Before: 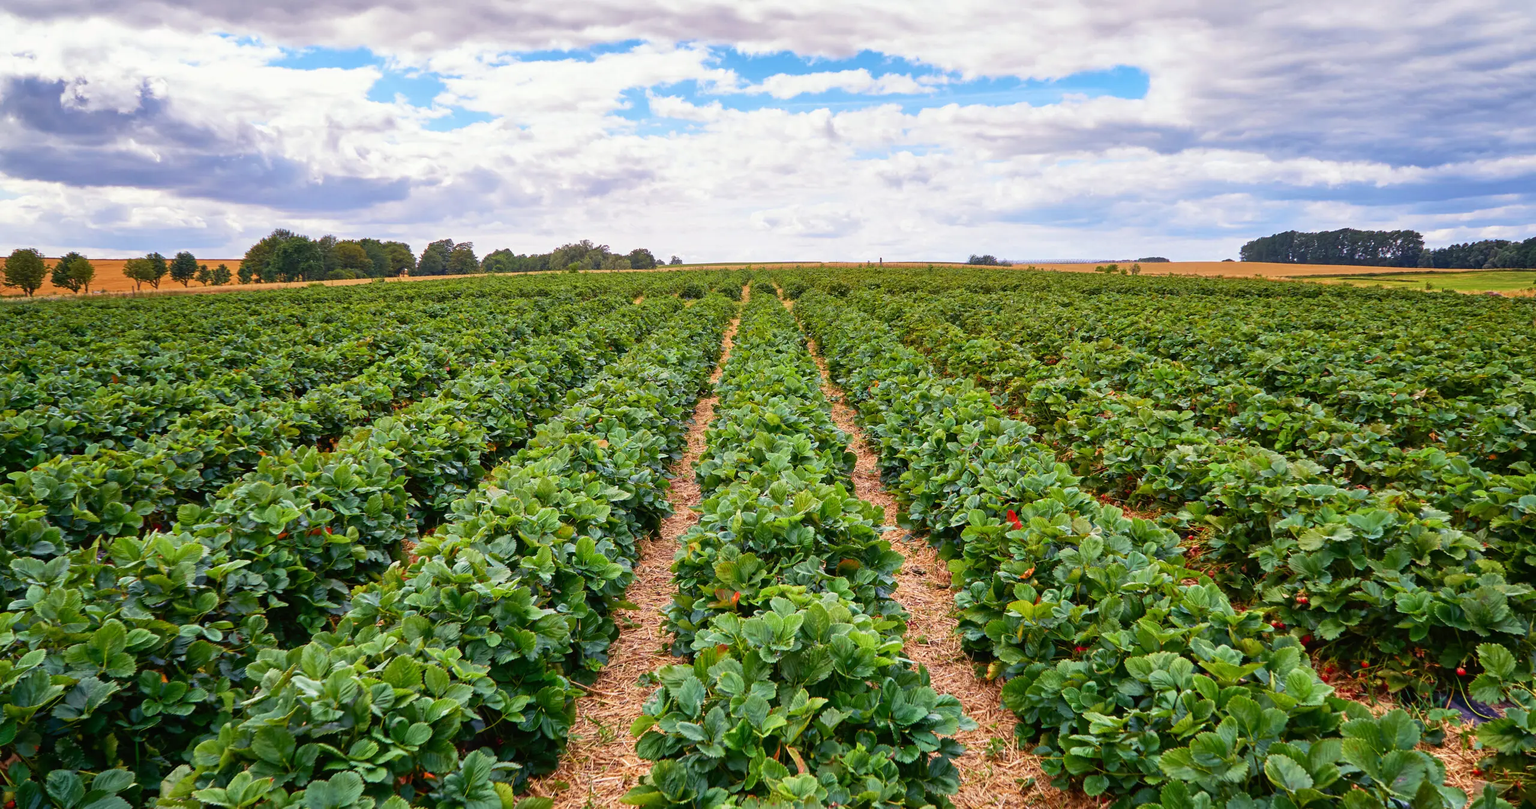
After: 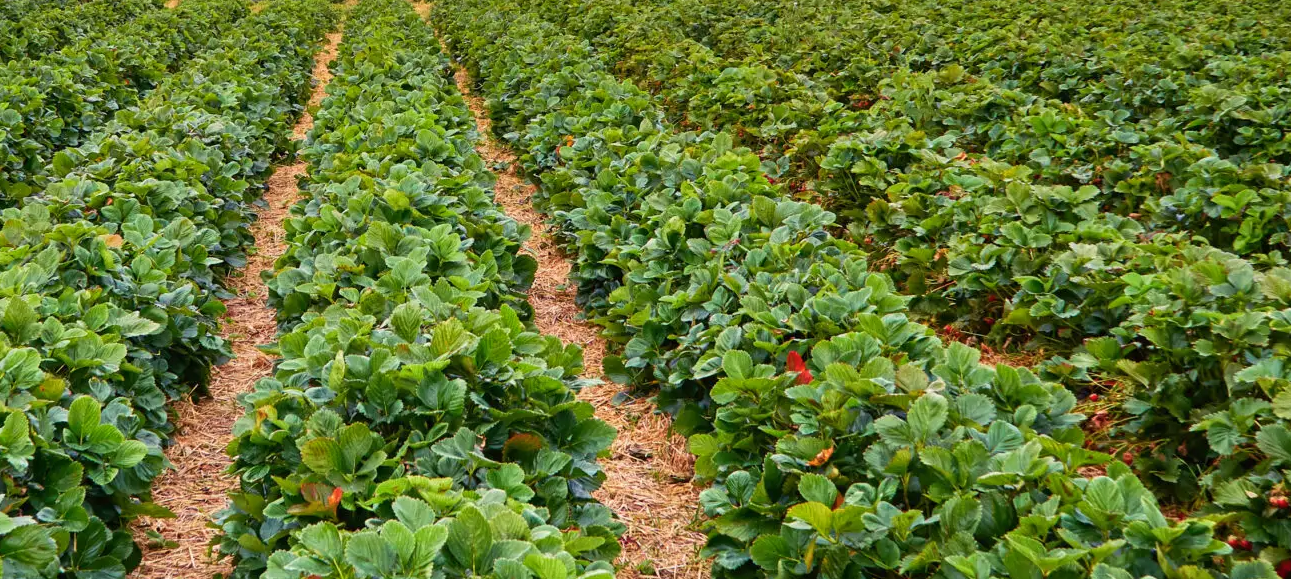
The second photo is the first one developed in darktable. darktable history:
color balance rgb: perceptual saturation grading › global saturation -4.287%, perceptual saturation grading › shadows -1.107%, global vibrance 20%
crop: left 34.836%, top 37.037%, right 14.702%, bottom 20.017%
